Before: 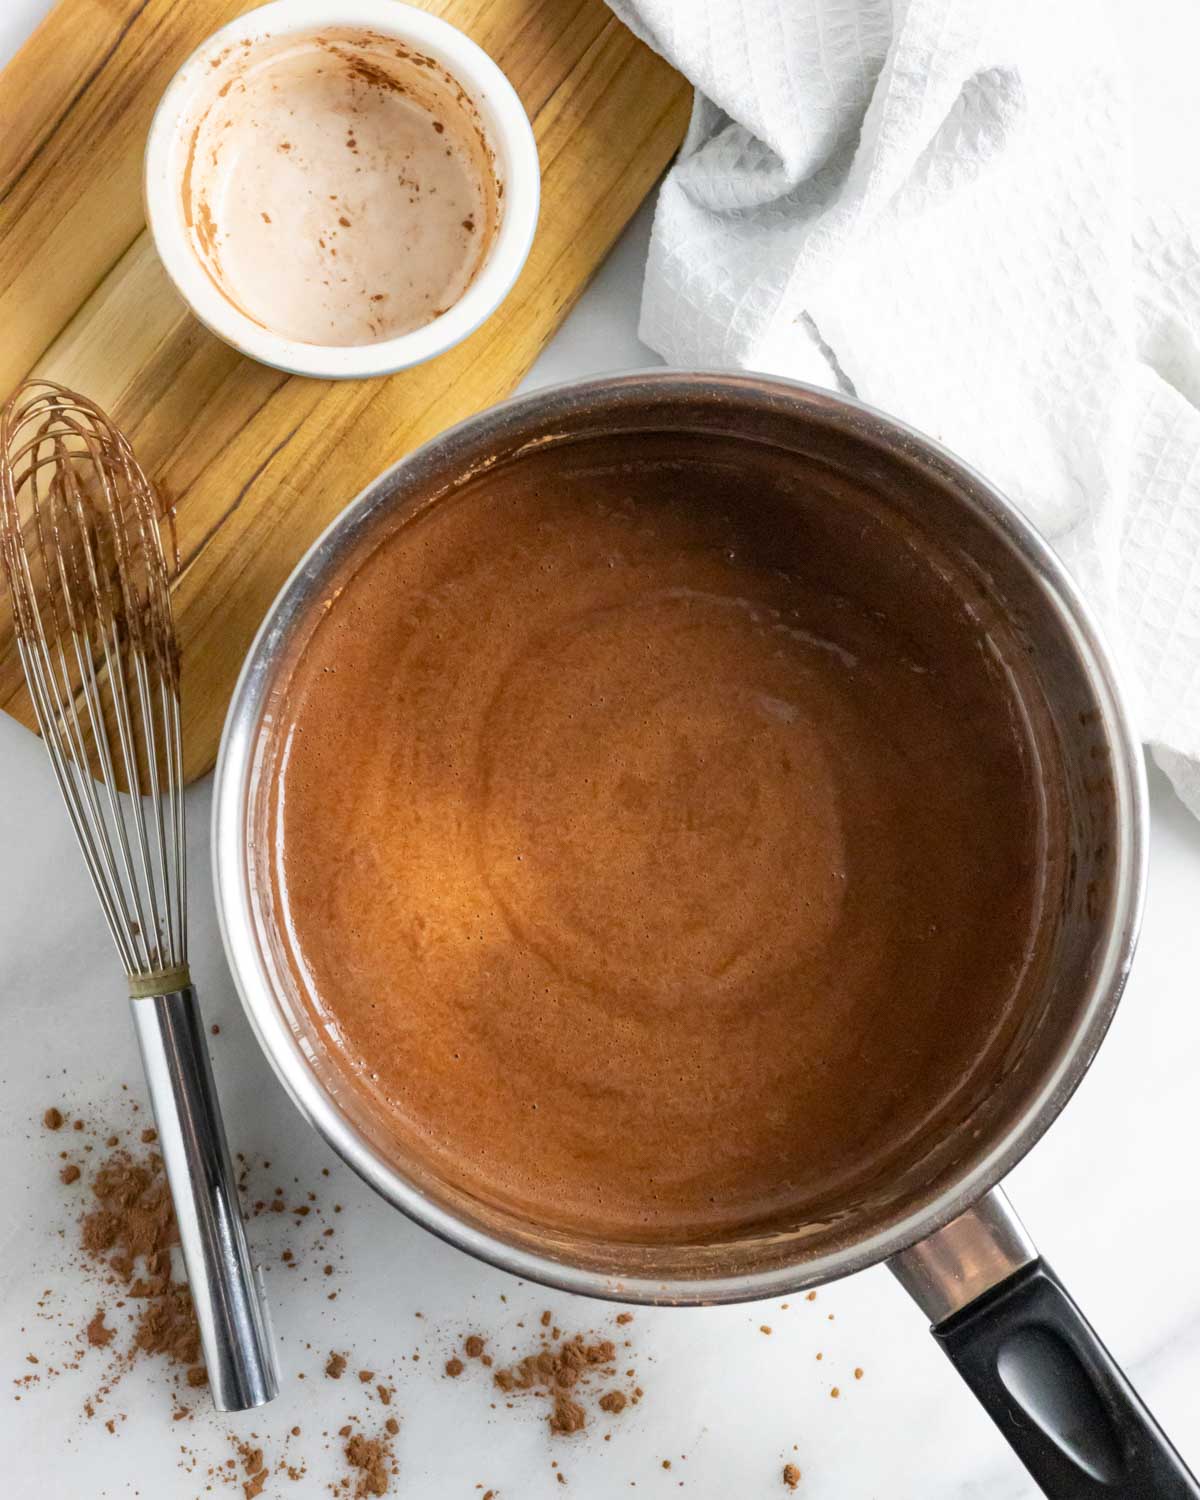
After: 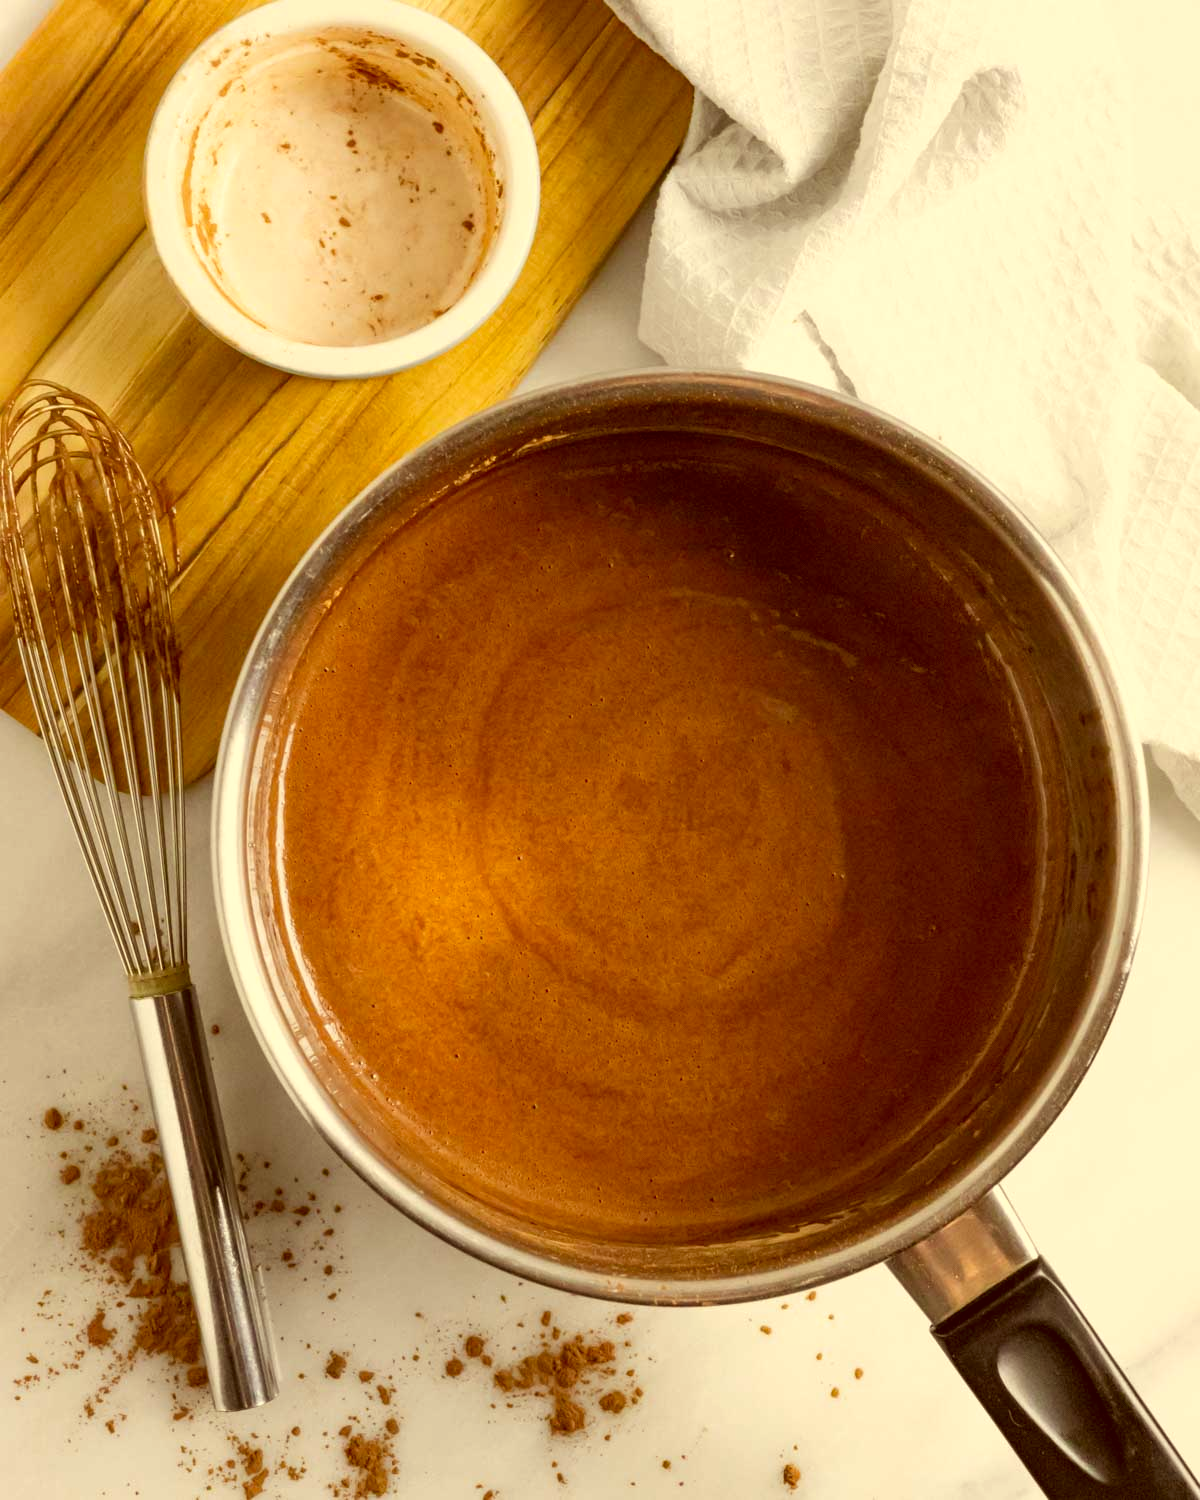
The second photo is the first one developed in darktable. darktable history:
color correction: highlights a* 1.12, highlights b* 24.26, shadows a* 15.12, shadows b* 24.45
